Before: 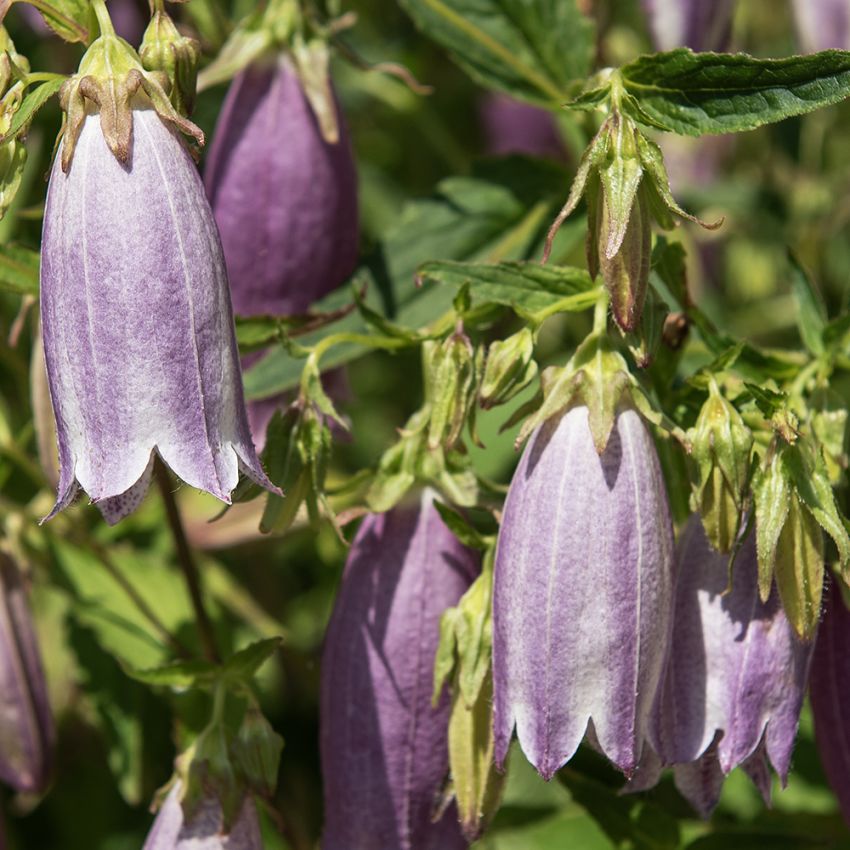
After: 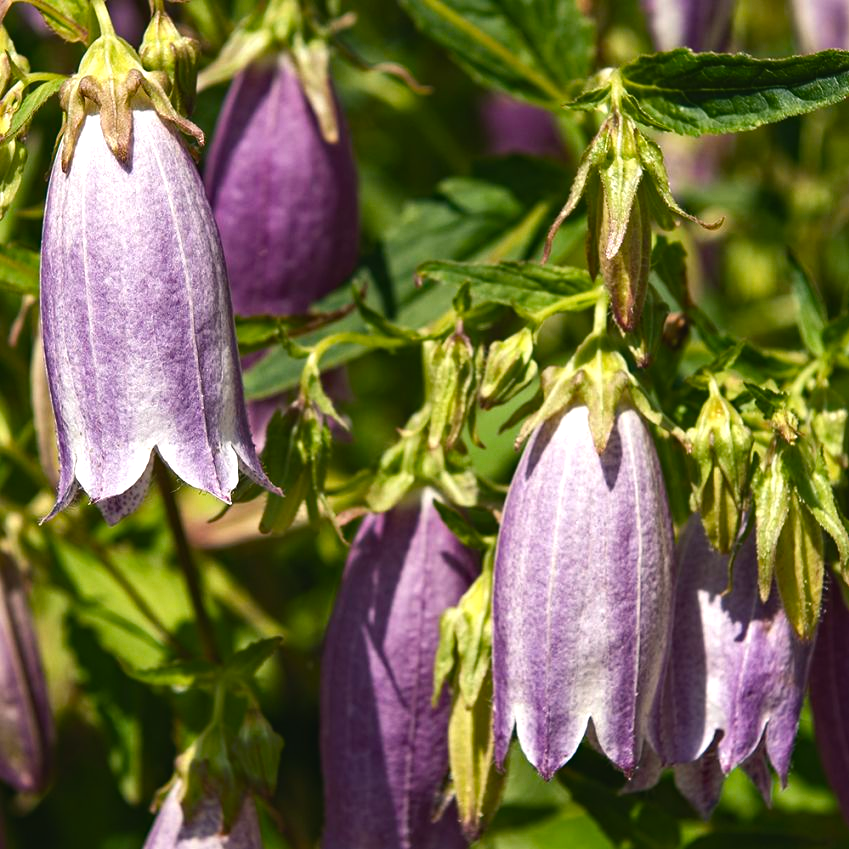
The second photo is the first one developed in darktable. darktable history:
haze removal: on, module defaults
color balance rgb: shadows lift › chroma 1%, shadows lift › hue 217.2°, power › hue 310.8°, highlights gain › chroma 1%, highlights gain › hue 54°, global offset › luminance 0.5%, global offset › hue 171.6°, perceptual saturation grading › global saturation 14.09%, perceptual saturation grading › highlights -25%, perceptual saturation grading › shadows 30%, perceptual brilliance grading › highlights 13.42%, perceptual brilliance grading › mid-tones 8.05%, perceptual brilliance grading › shadows -17.45%, global vibrance 25%
